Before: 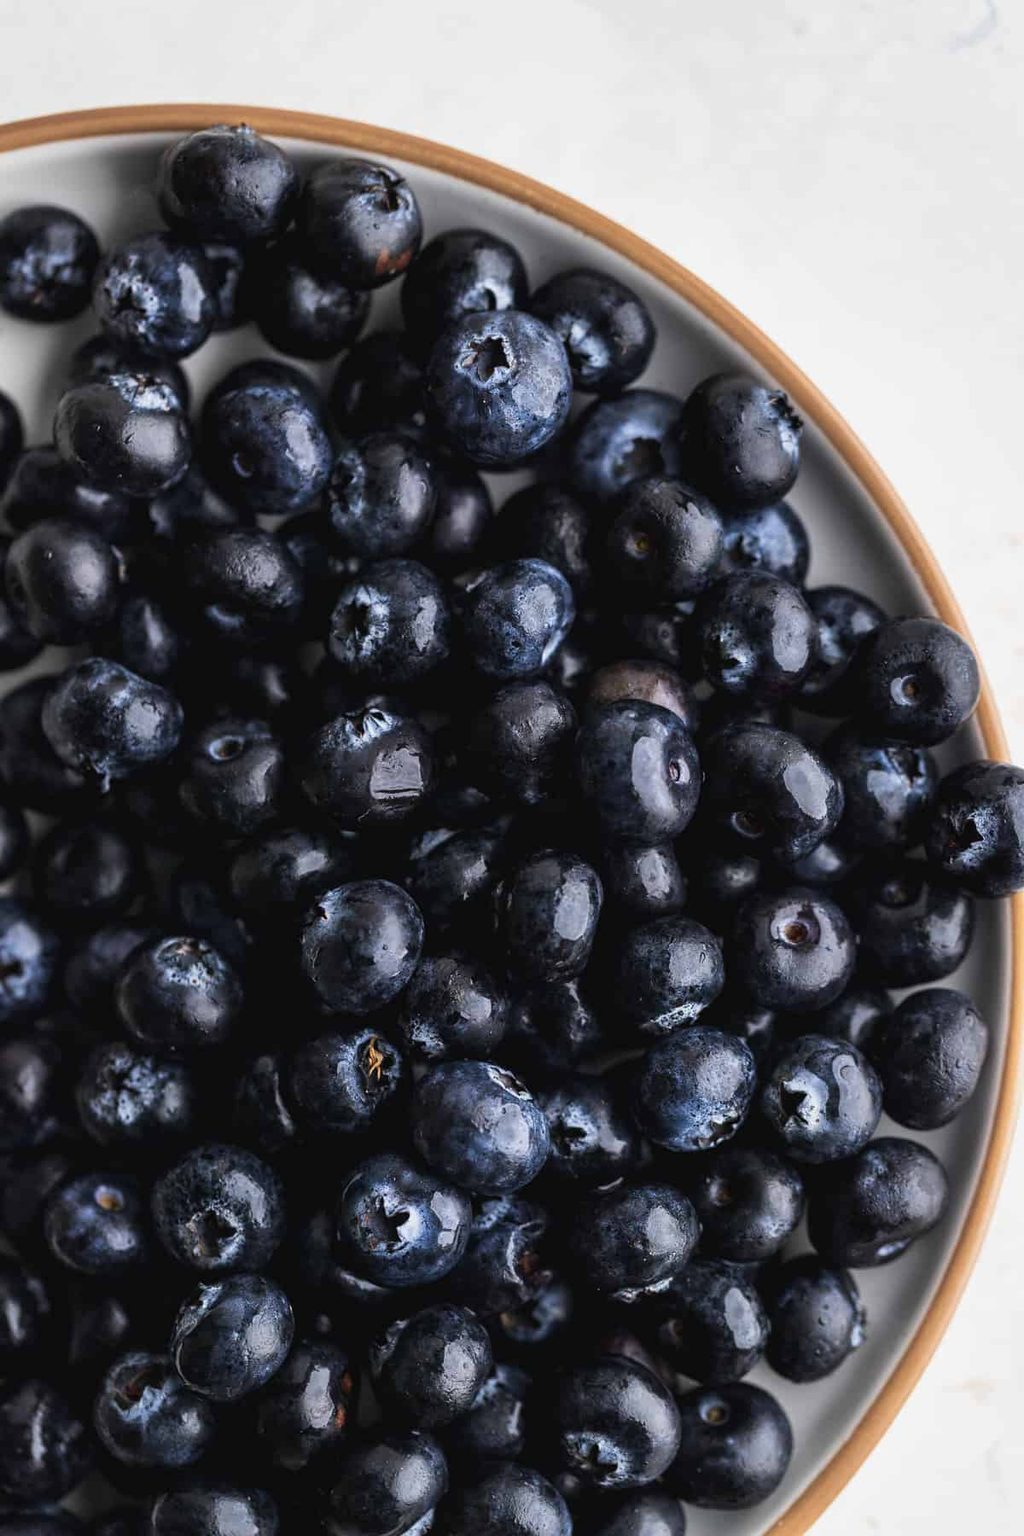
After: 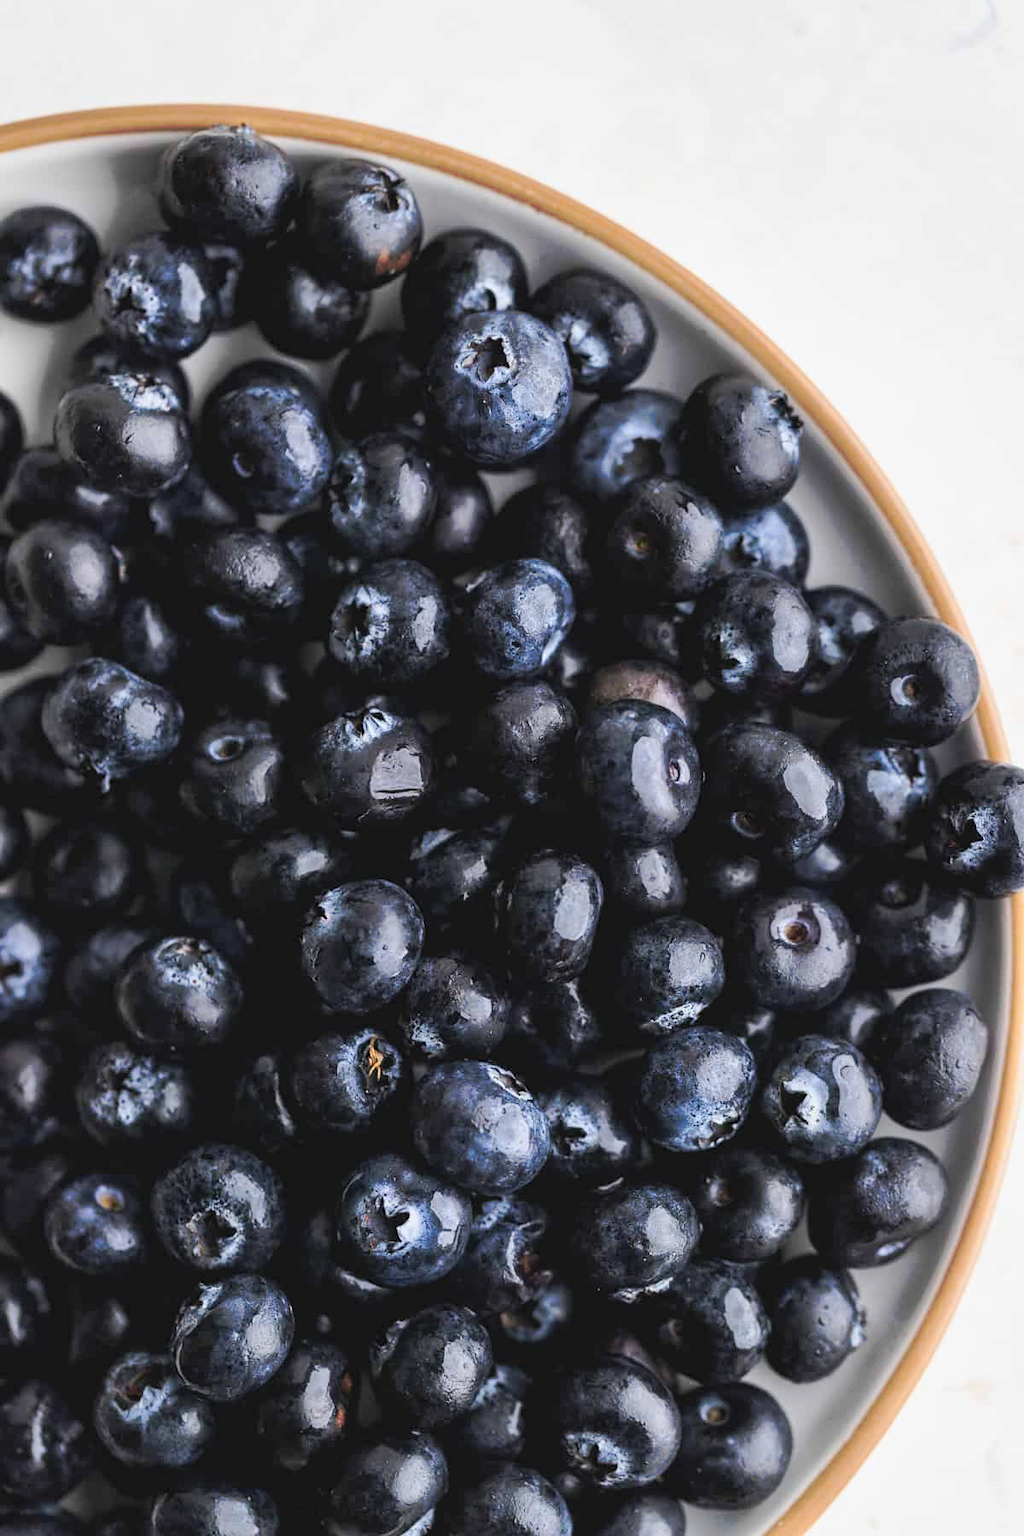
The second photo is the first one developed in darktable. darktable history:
contrast brightness saturation: brightness 0.15
tone curve: curves: ch0 [(0, 0) (0.003, 0.003) (0.011, 0.011) (0.025, 0.024) (0.044, 0.043) (0.069, 0.068) (0.1, 0.097) (0.136, 0.133) (0.177, 0.173) (0.224, 0.219) (0.277, 0.271) (0.335, 0.327) (0.399, 0.39) (0.468, 0.457) (0.543, 0.582) (0.623, 0.655) (0.709, 0.734) (0.801, 0.817) (0.898, 0.906) (1, 1)], preserve colors none
